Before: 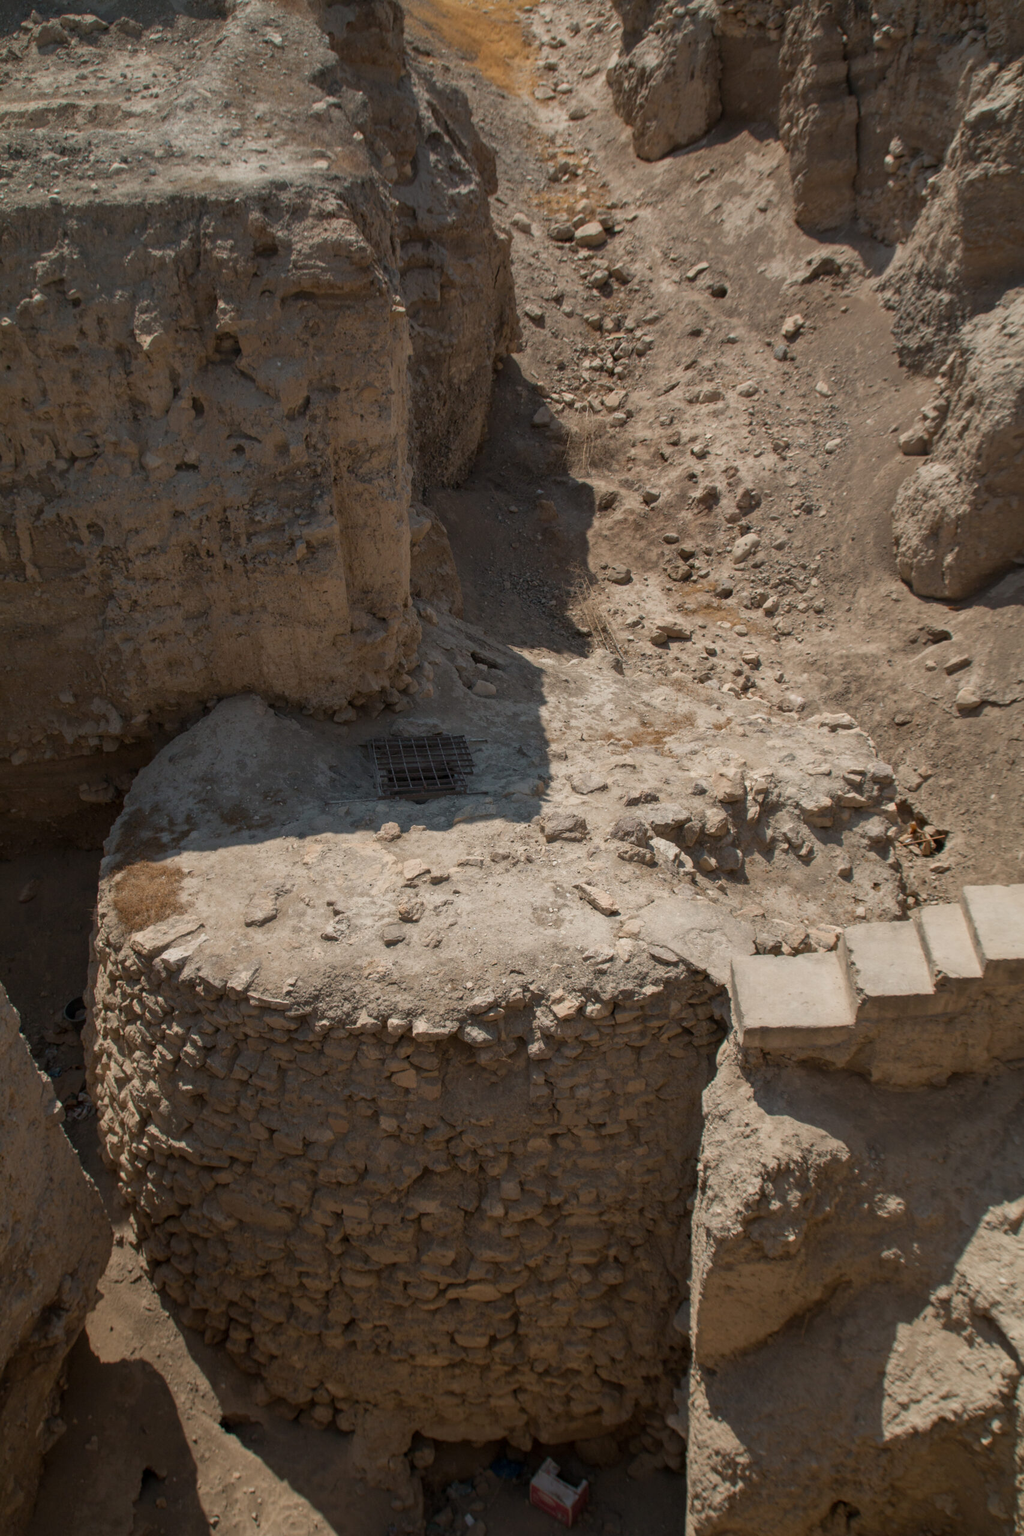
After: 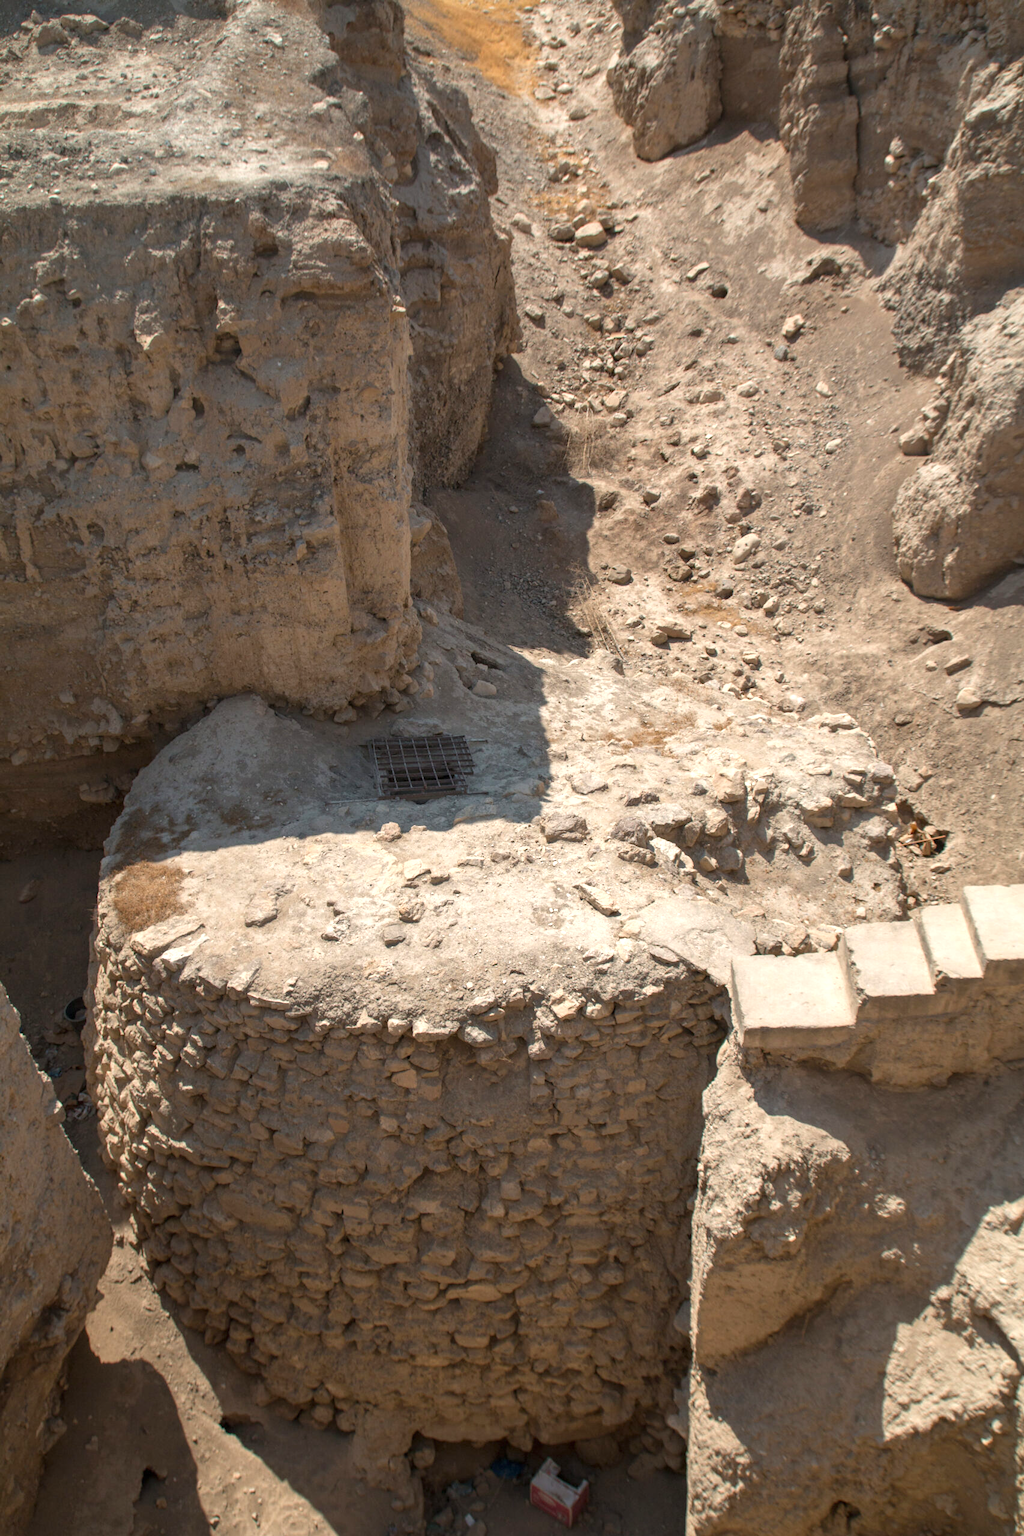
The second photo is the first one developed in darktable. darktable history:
exposure: black level correction 0, exposure 0.951 EV, compensate highlight preservation false
